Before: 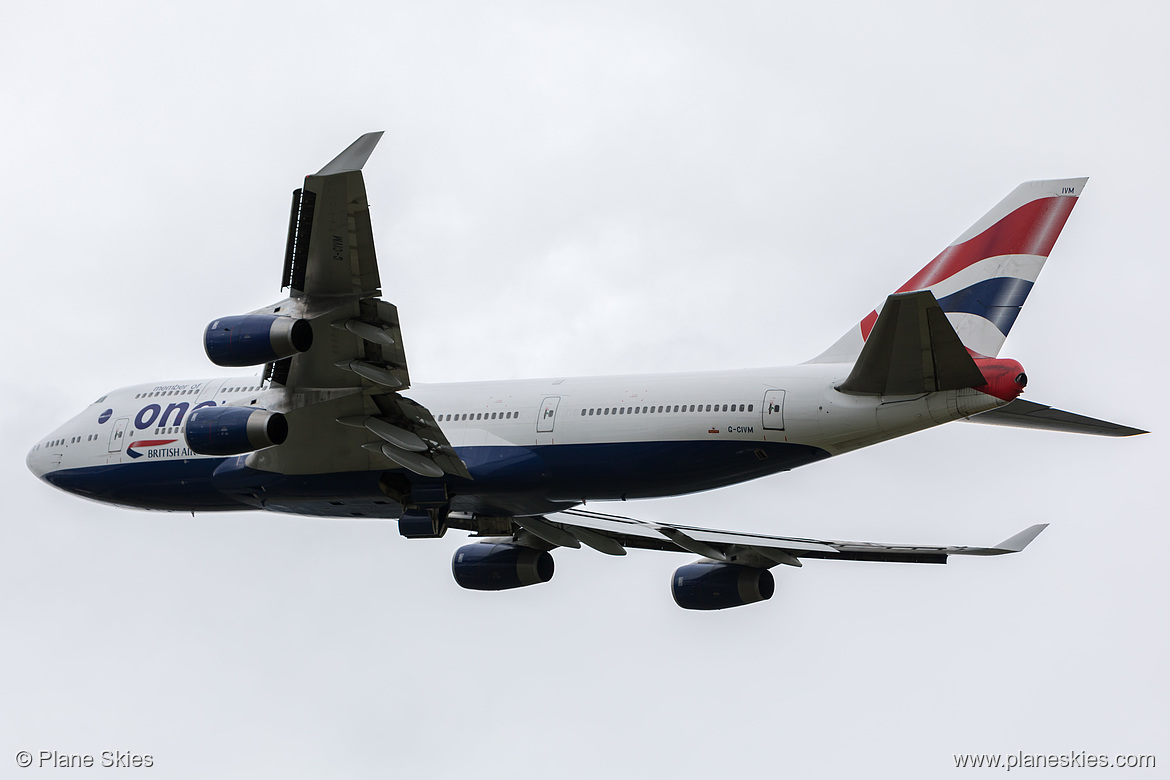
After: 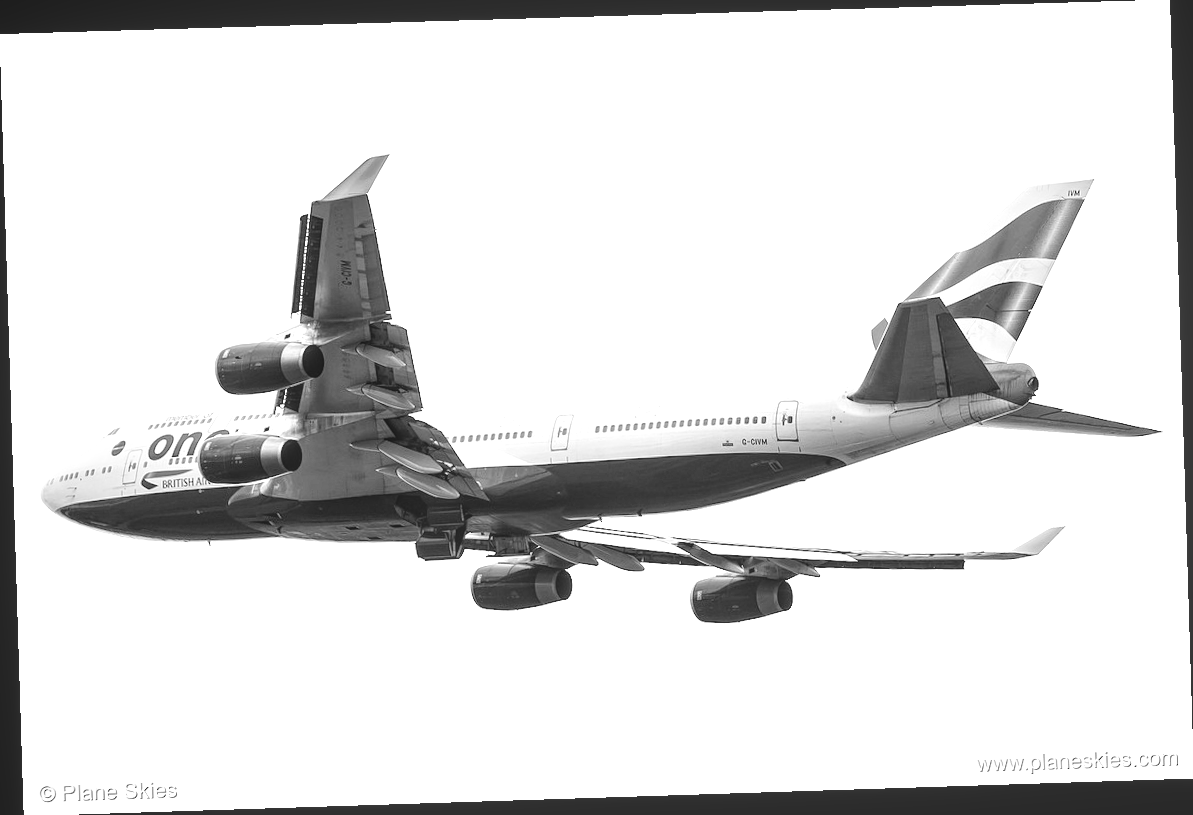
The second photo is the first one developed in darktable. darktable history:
color correction: saturation 1.1
exposure: black level correction 0, exposure 1.1 EV, compensate exposure bias true, compensate highlight preservation false
rotate and perspective: rotation -1.77°, lens shift (horizontal) 0.004, automatic cropping off
monochrome: a 32, b 64, size 2.3
tone curve: curves: ch0 [(0, 0) (0.004, 0.001) (0.133, 0.112) (0.325, 0.362) (0.832, 0.893) (1, 1)], color space Lab, linked channels, preserve colors none
local contrast: highlights 74%, shadows 55%, detail 176%, midtone range 0.207
